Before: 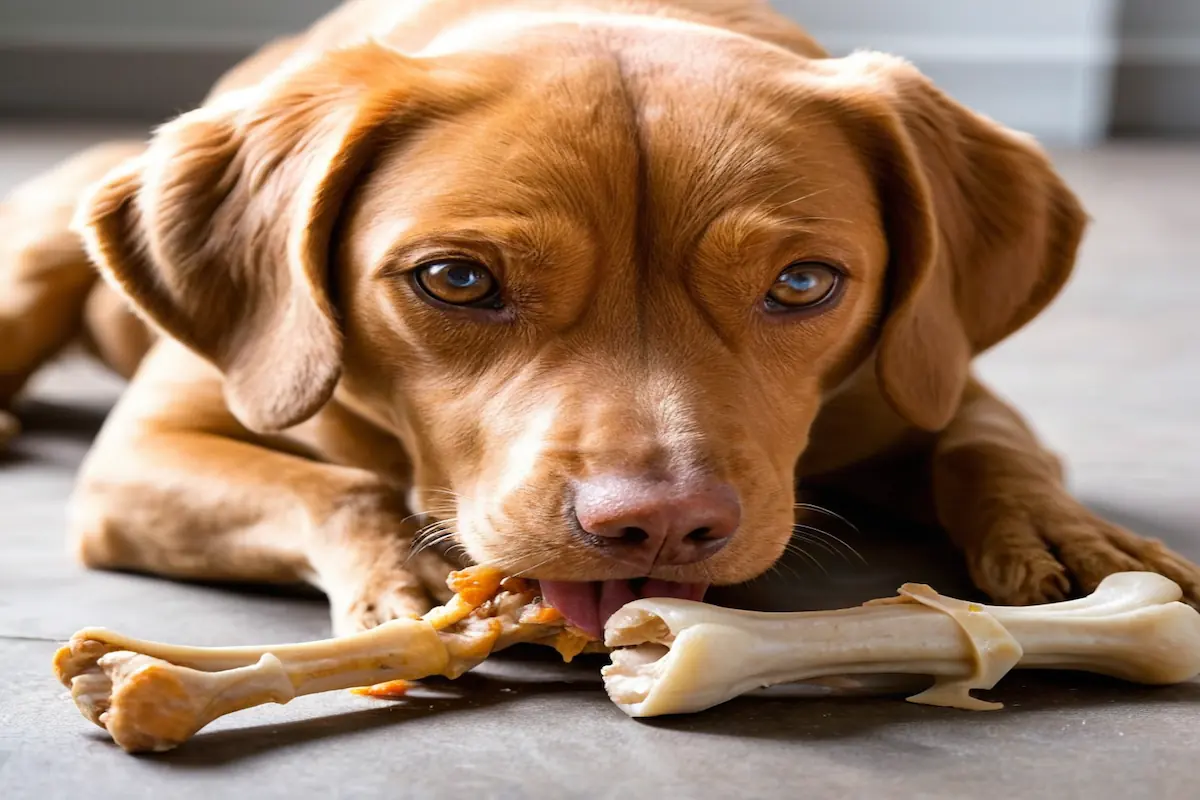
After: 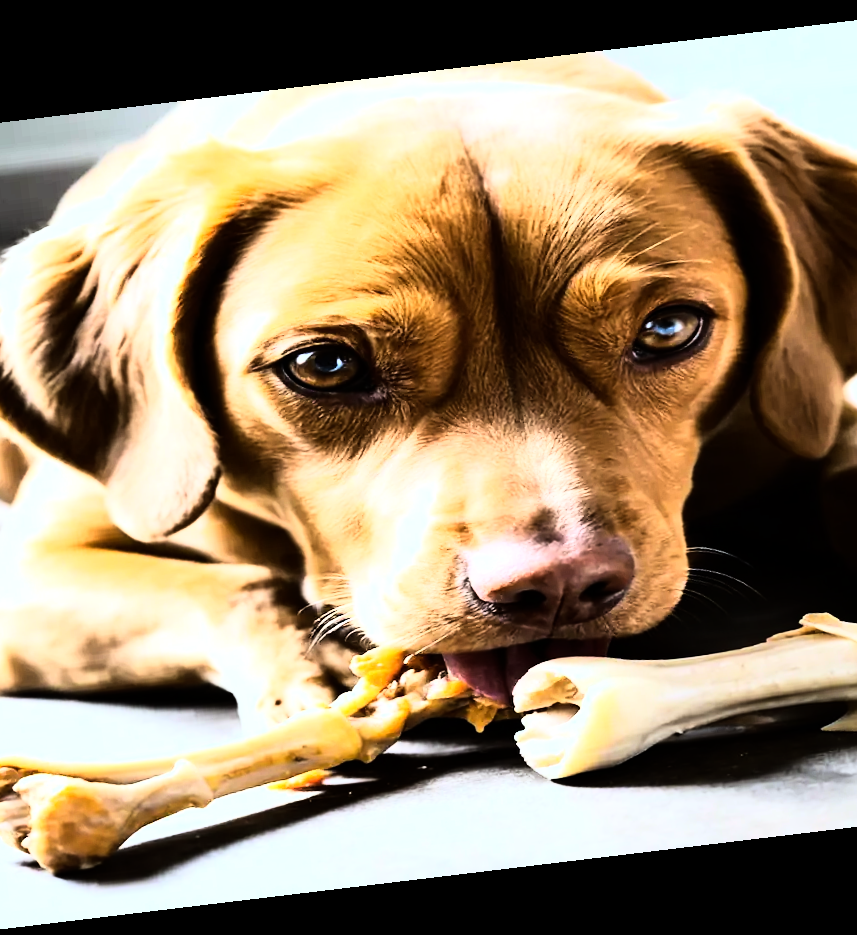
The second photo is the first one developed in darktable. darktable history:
crop and rotate: left 12.673%, right 20.66%
rgb curve: curves: ch0 [(0, 0) (0.21, 0.15) (0.24, 0.21) (0.5, 0.75) (0.75, 0.96) (0.89, 0.99) (1, 1)]; ch1 [(0, 0.02) (0.21, 0.13) (0.25, 0.2) (0.5, 0.67) (0.75, 0.9) (0.89, 0.97) (1, 1)]; ch2 [(0, 0.02) (0.21, 0.13) (0.25, 0.2) (0.5, 0.67) (0.75, 0.9) (0.89, 0.97) (1, 1)], compensate middle gray true
tone equalizer: -8 EV -0.75 EV, -7 EV -0.7 EV, -6 EV -0.6 EV, -5 EV -0.4 EV, -3 EV 0.4 EV, -2 EV 0.6 EV, -1 EV 0.7 EV, +0 EV 0.75 EV, edges refinement/feathering 500, mask exposure compensation -1.57 EV, preserve details no
rotate and perspective: rotation -6.83°, automatic cropping off
white balance: red 0.925, blue 1.046
